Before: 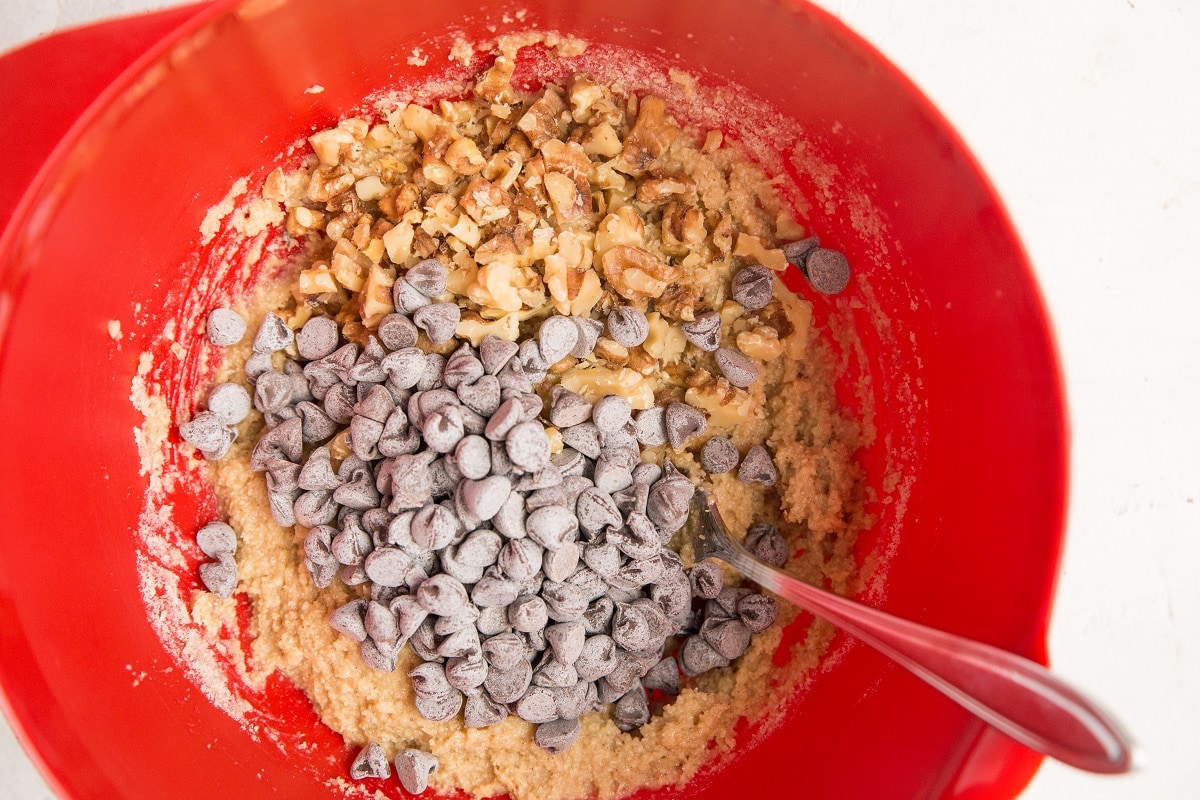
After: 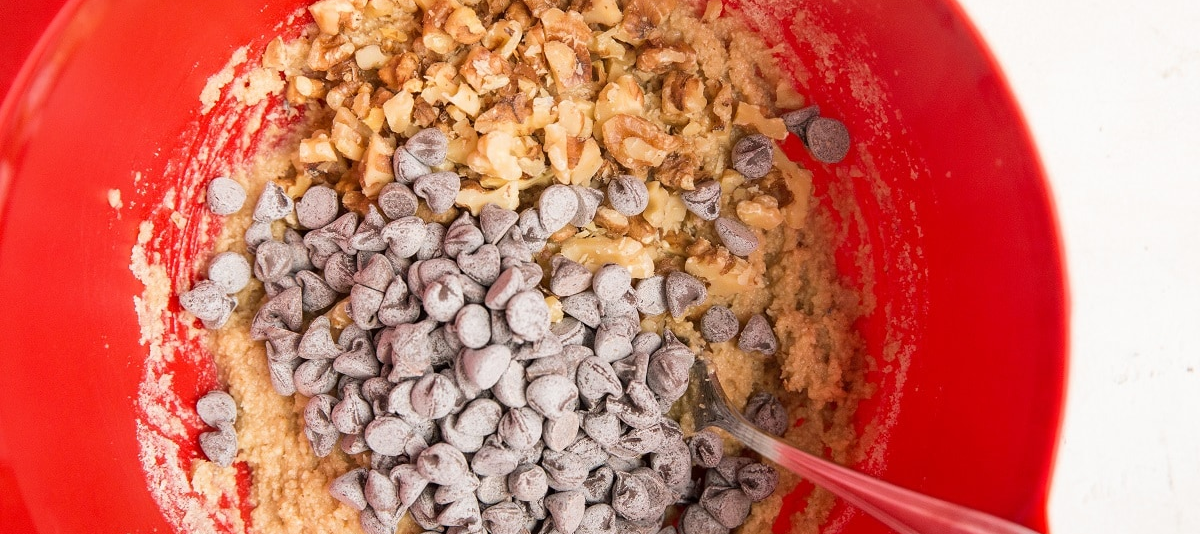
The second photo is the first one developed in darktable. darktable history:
crop: top 16.474%, bottom 16.694%
